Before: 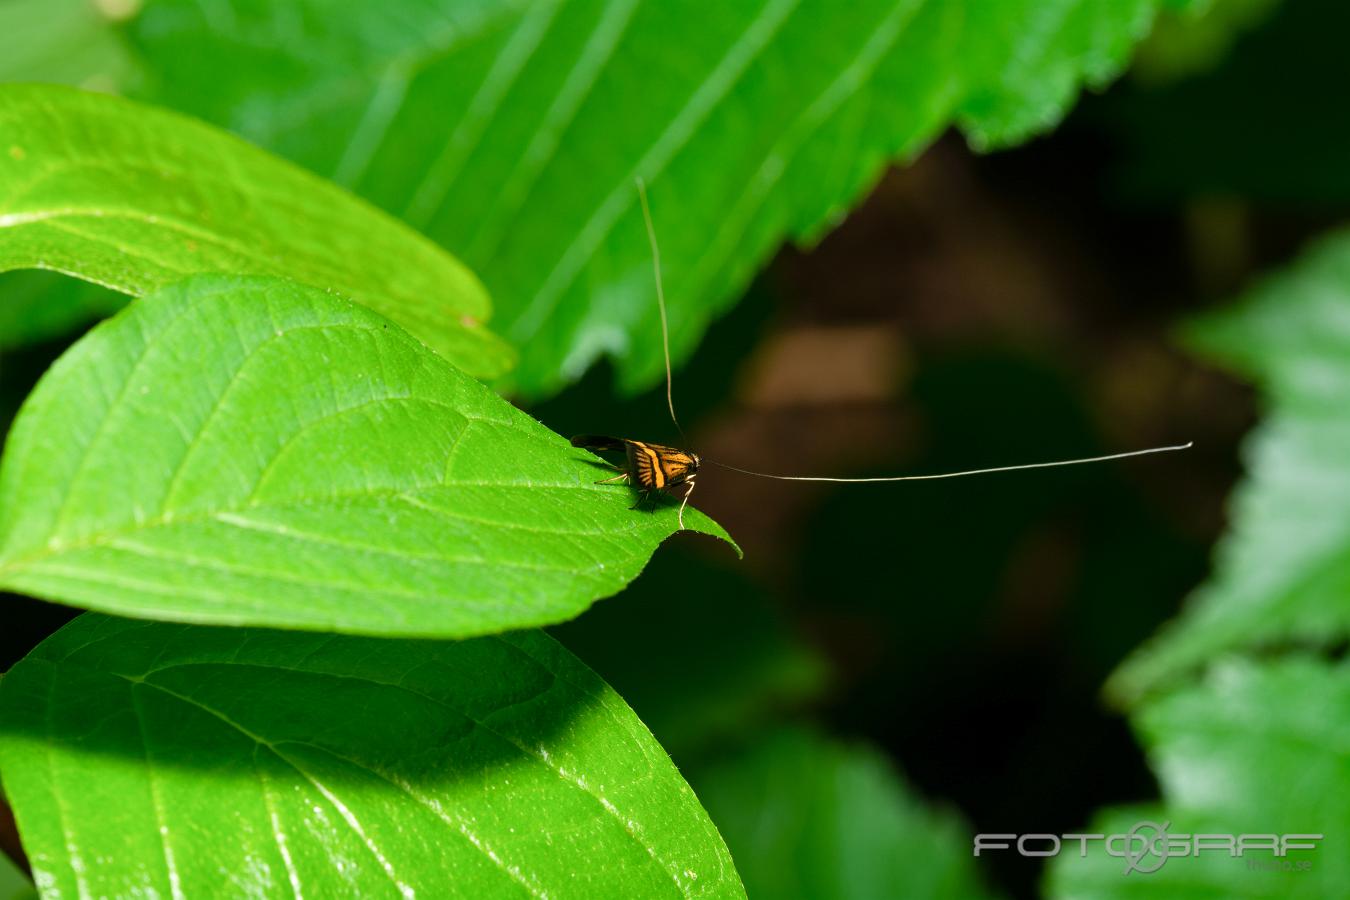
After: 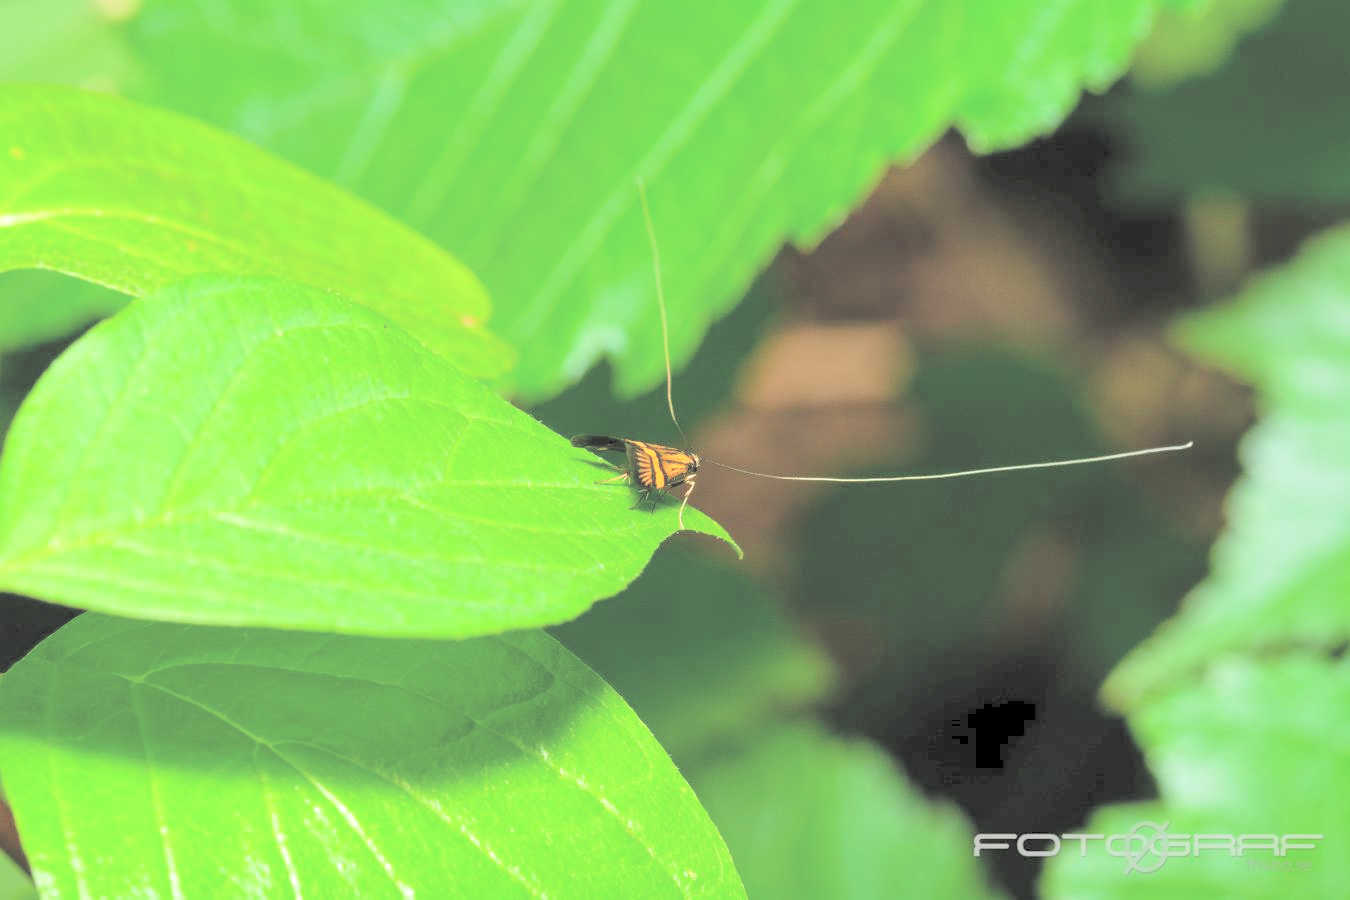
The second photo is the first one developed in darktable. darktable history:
contrast brightness saturation: brightness 1
